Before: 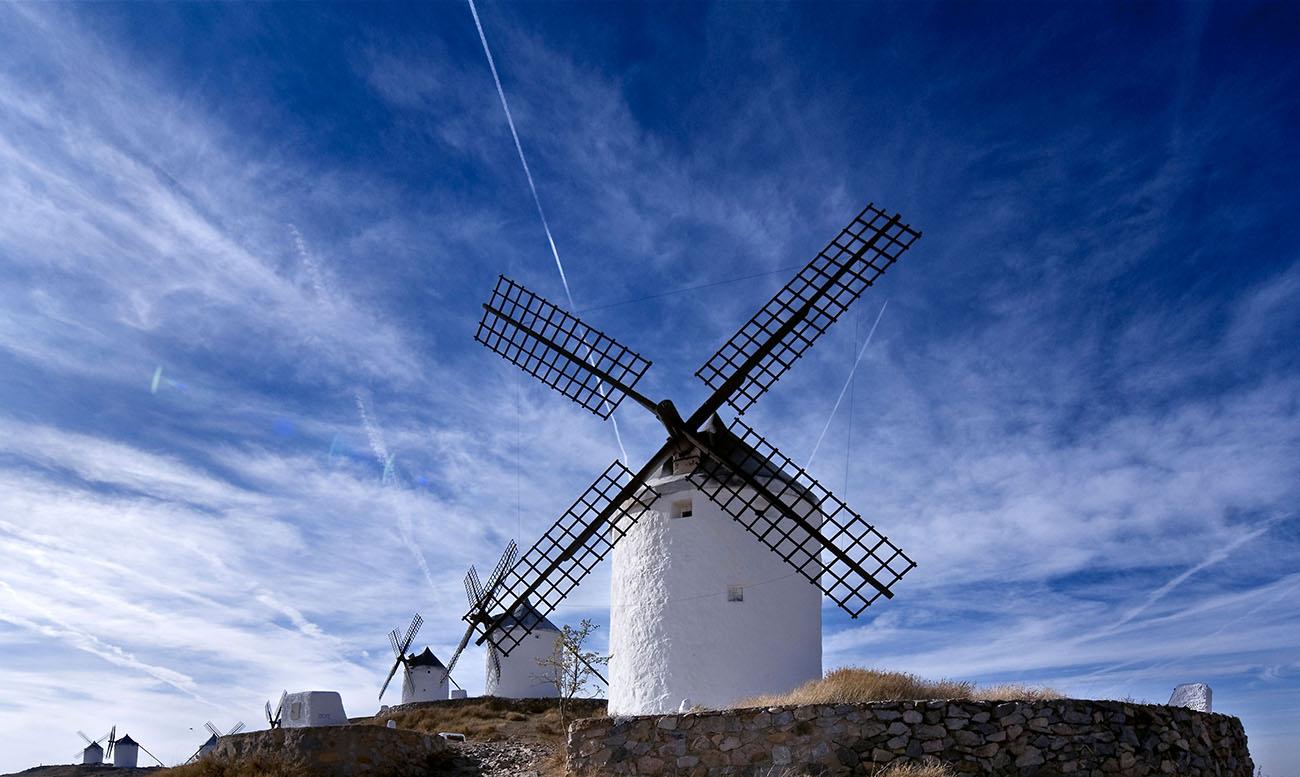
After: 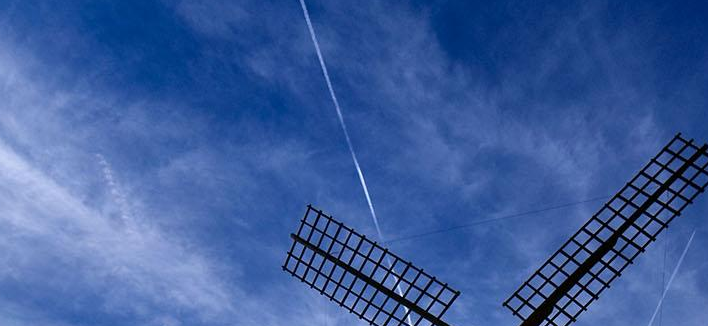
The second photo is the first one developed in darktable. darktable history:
crop: left 14.83%, top 9.021%, right 30.68%, bottom 49.022%
